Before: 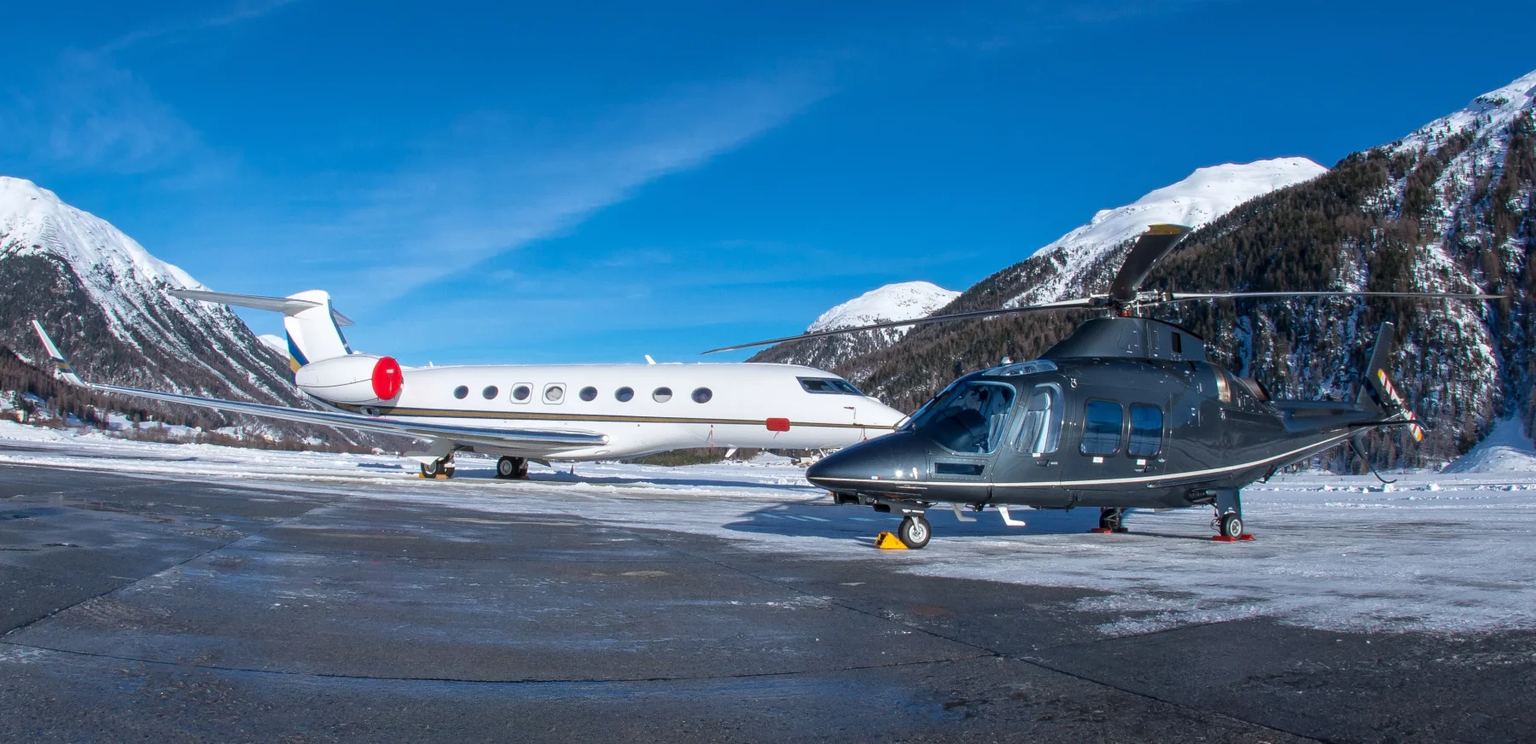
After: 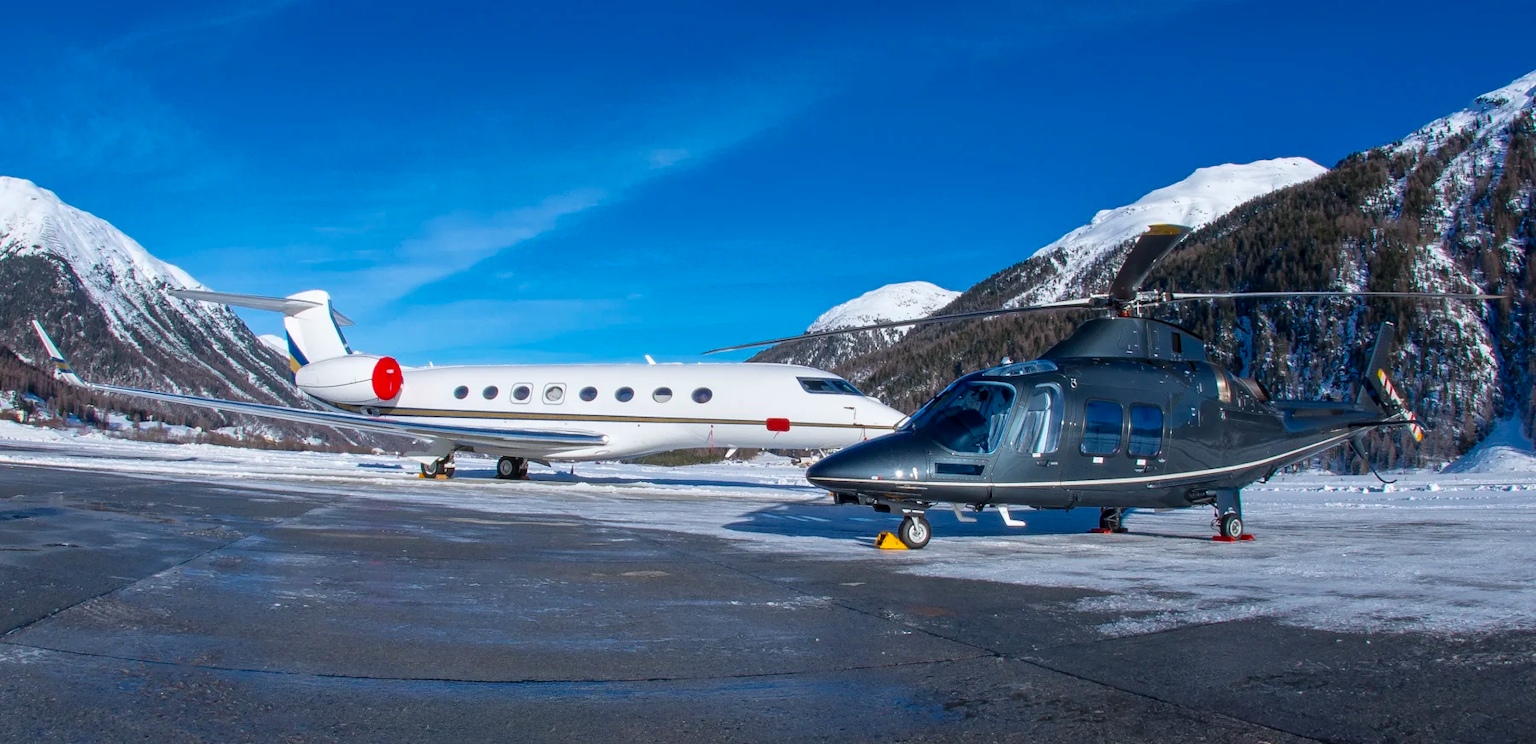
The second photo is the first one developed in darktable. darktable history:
color balance rgb "[intense colors]": linear chroma grading › shadows -8%, linear chroma grading › global chroma 10%, perceptual saturation grading › global saturation 2%, perceptual saturation grading › highlights -2%, perceptual saturation grading › mid-tones 4%, perceptual saturation grading › shadows 8%, perceptual brilliance grading › global brilliance 2%, perceptual brilliance grading › highlights -4%, global vibrance 16%, saturation formula JzAzBz (2021)
